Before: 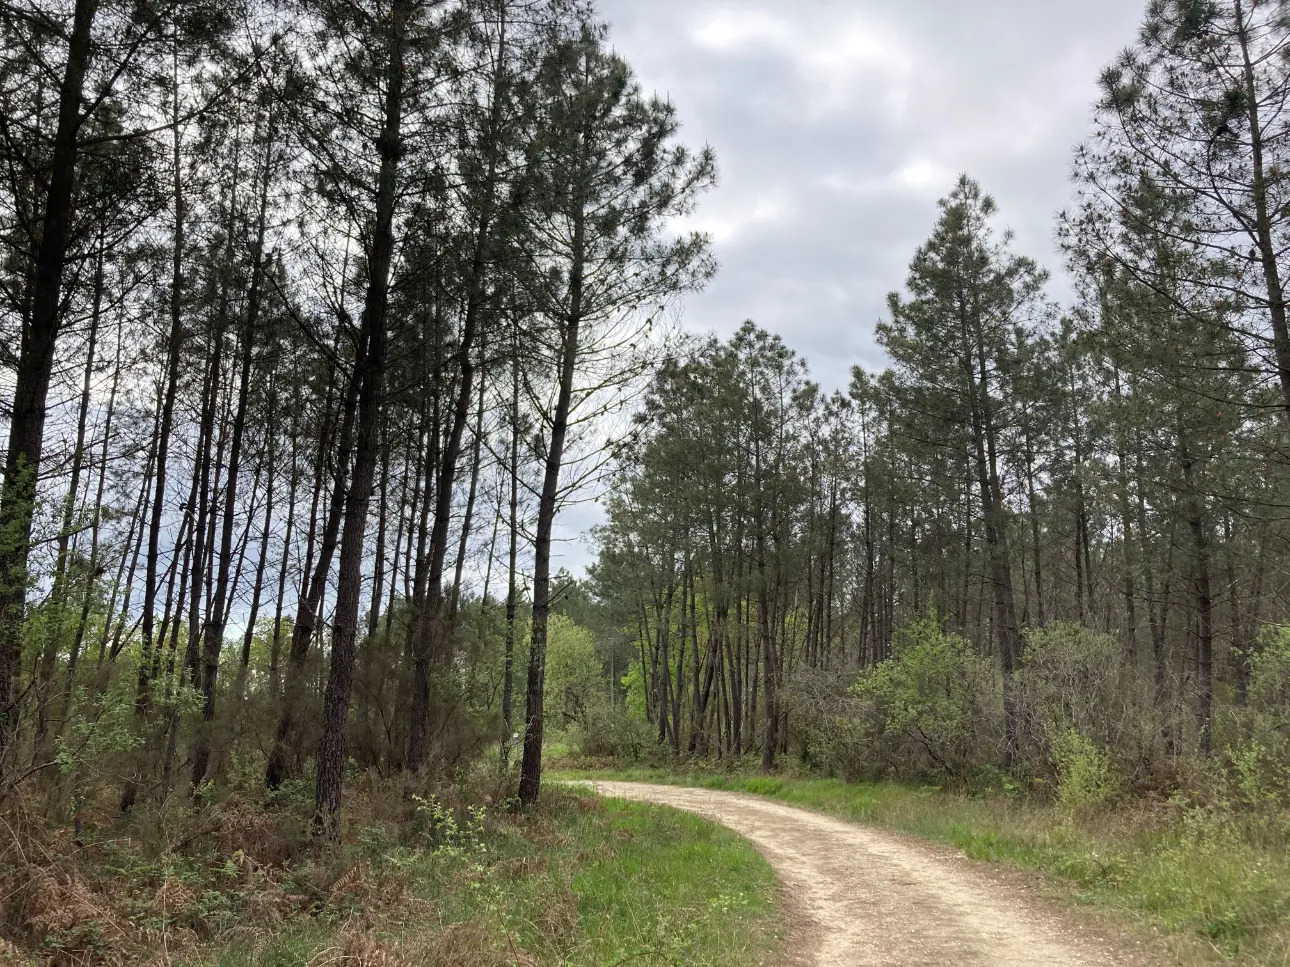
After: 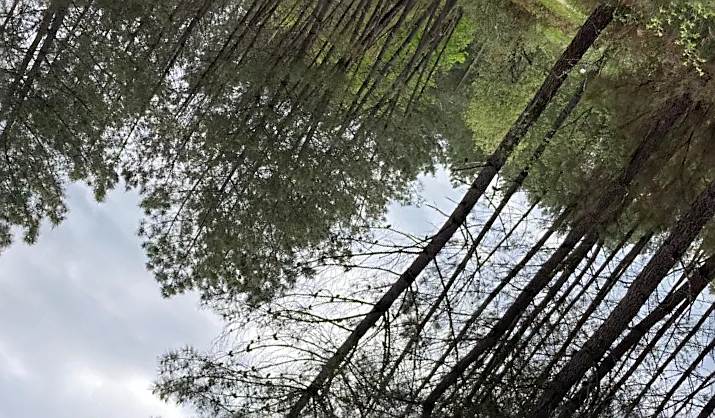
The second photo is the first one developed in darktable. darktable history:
haze removal: adaptive false
crop and rotate: angle 147.67°, left 9.106%, top 15.586%, right 4.512%, bottom 16.944%
sharpen: on, module defaults
